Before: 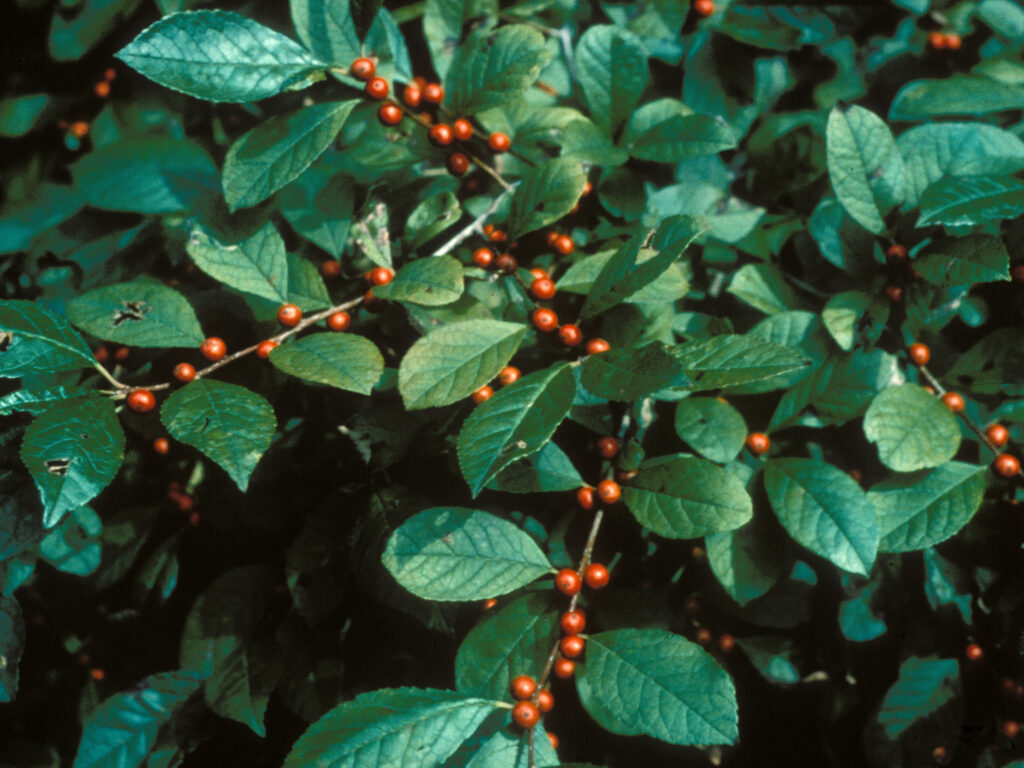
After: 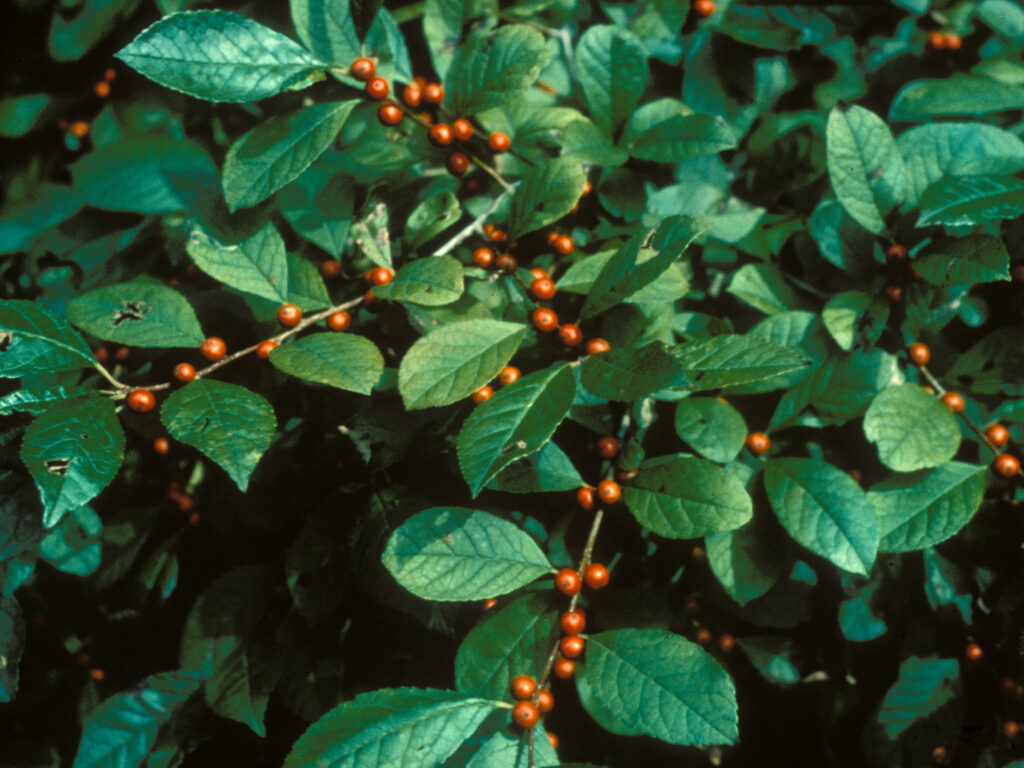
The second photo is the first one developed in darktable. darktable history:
color correction: highlights a* -5.72, highlights b* 10.7
